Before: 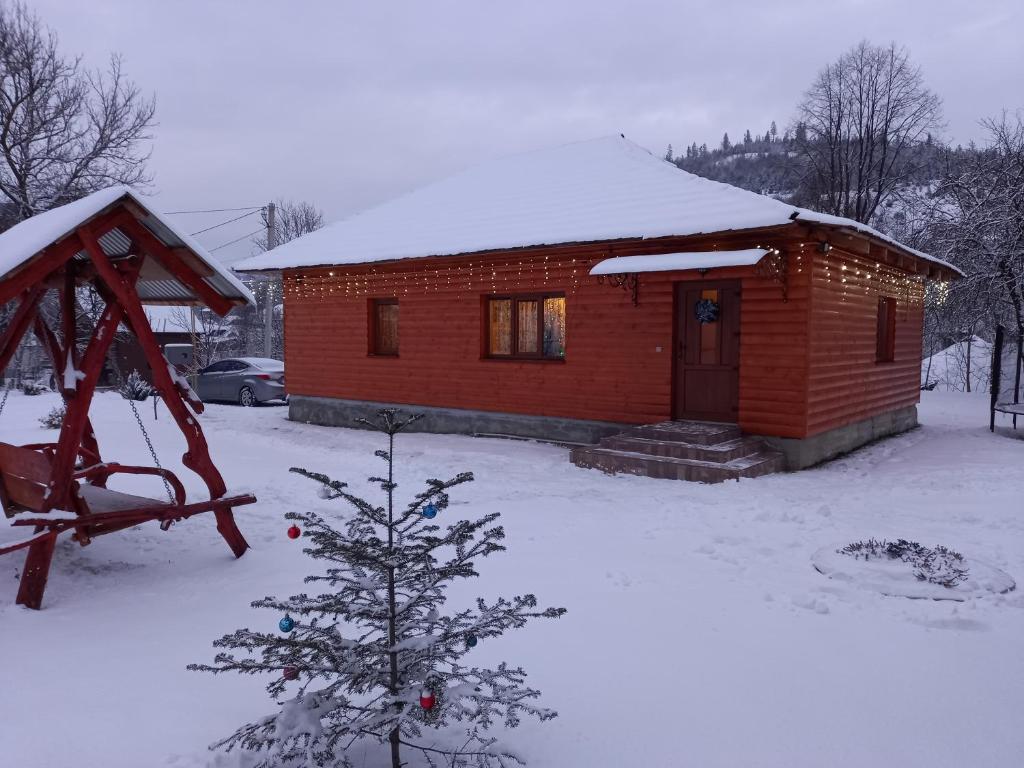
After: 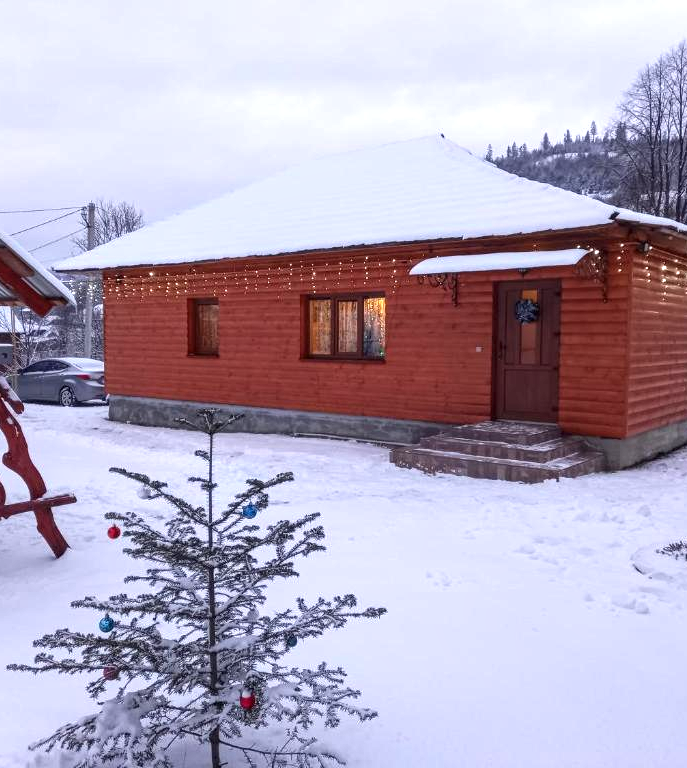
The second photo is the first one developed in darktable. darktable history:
crop and rotate: left 17.621%, right 15.263%
exposure: black level correction 0, exposure 0.864 EV, compensate highlight preservation false
local contrast: detail 130%
